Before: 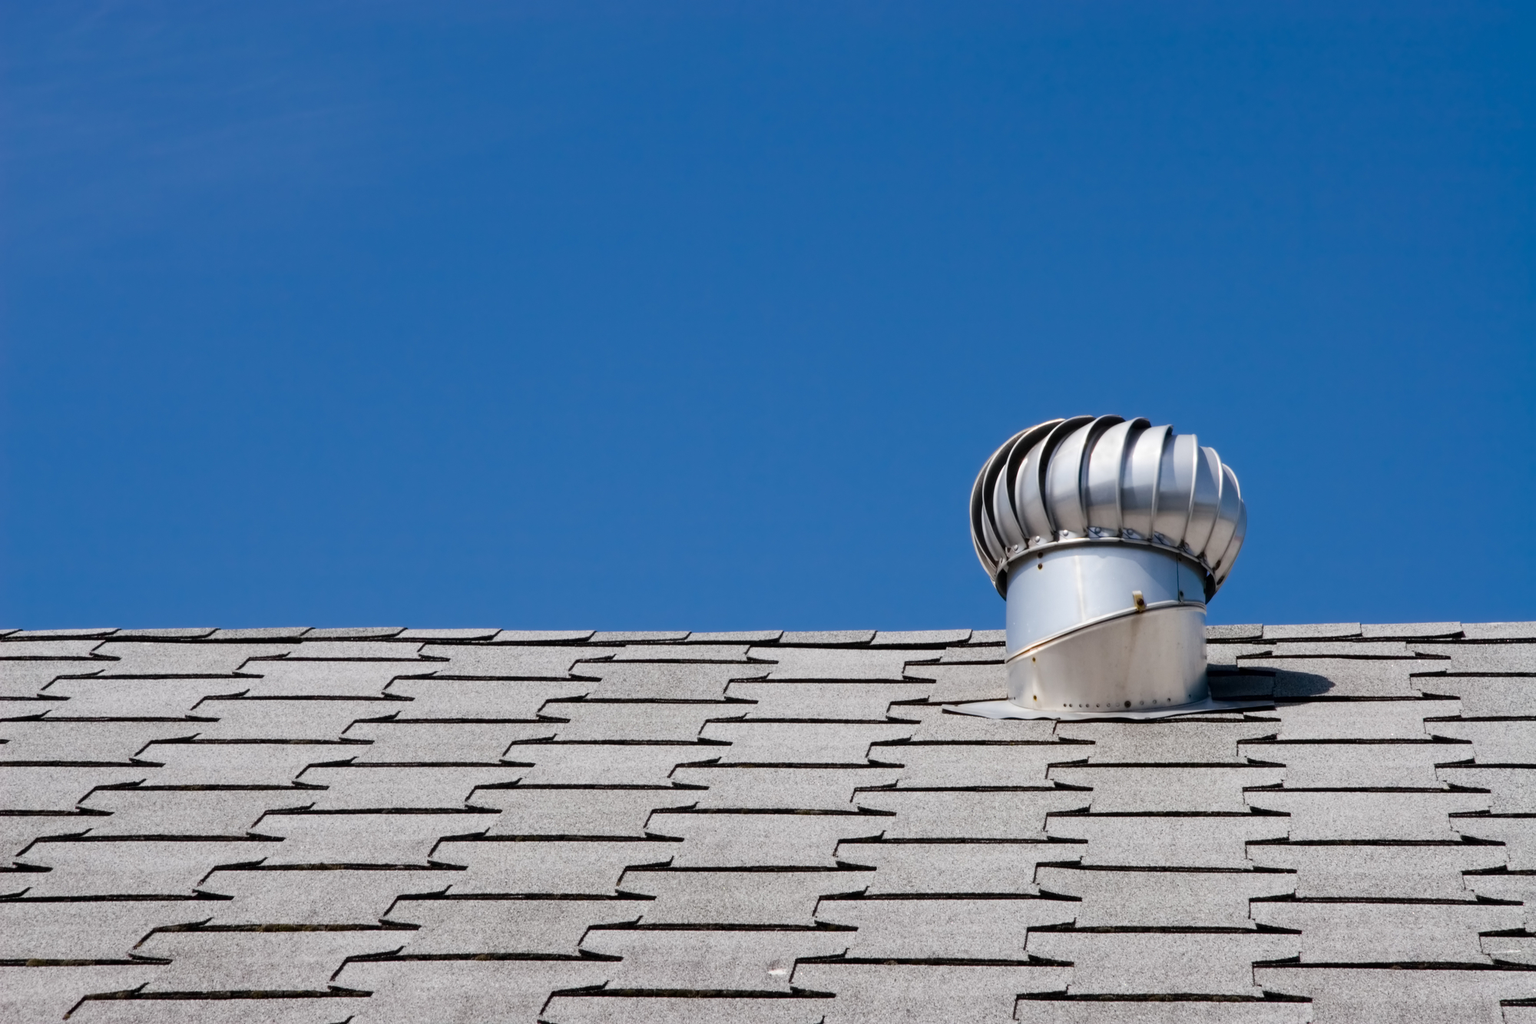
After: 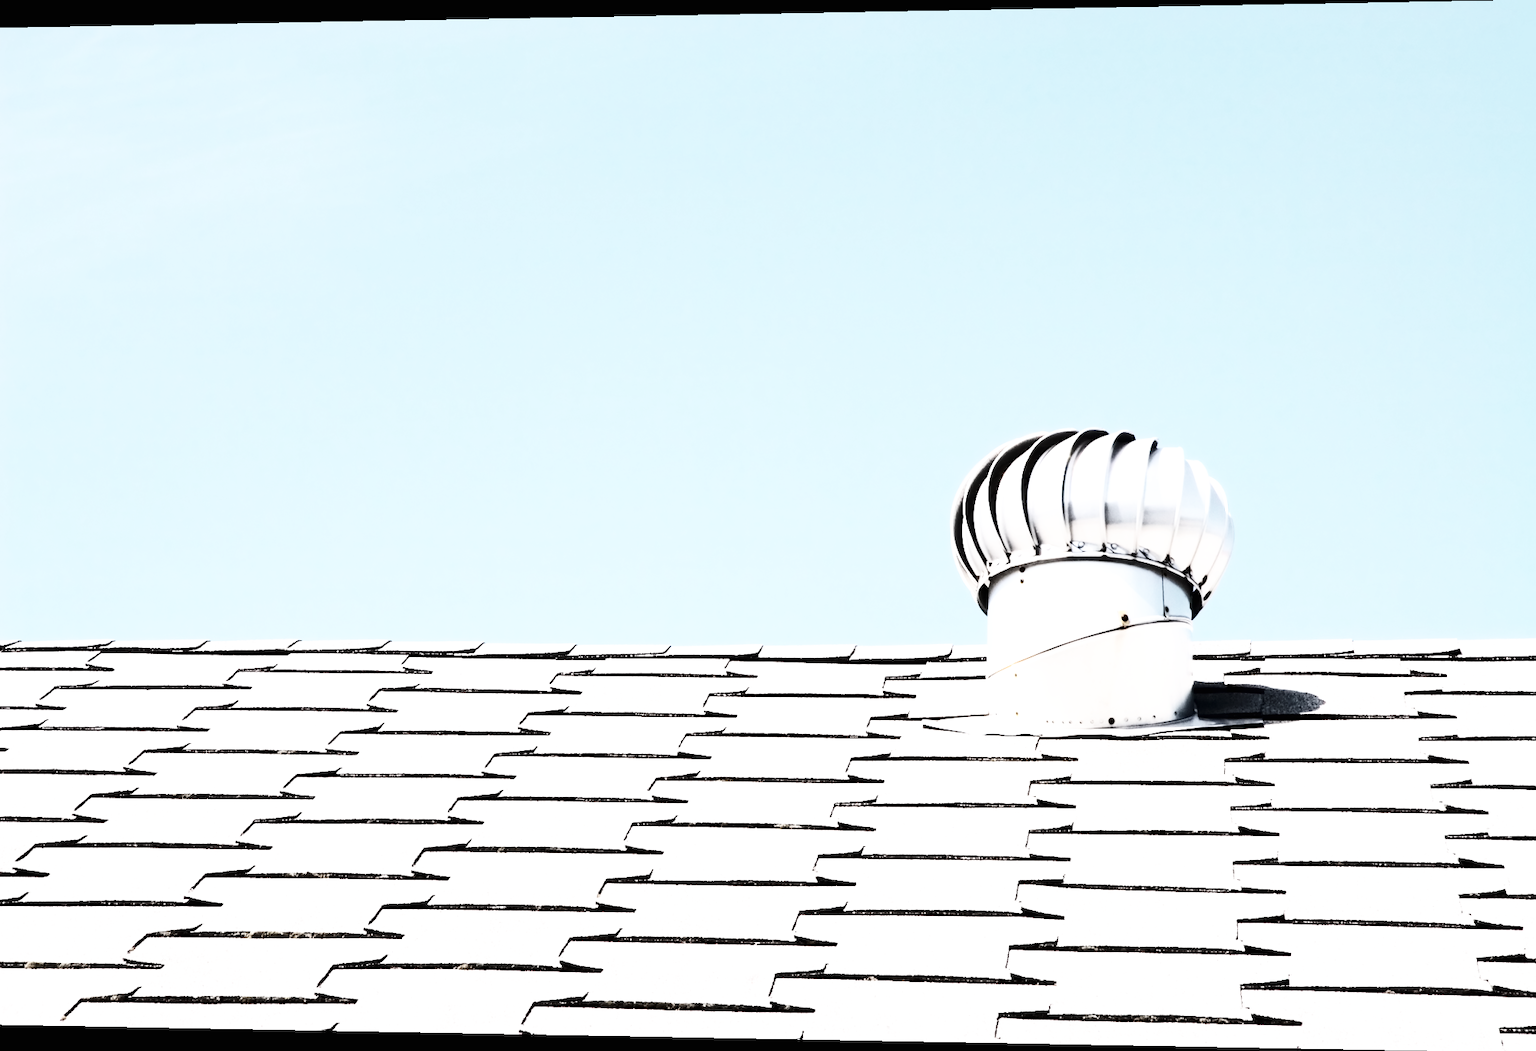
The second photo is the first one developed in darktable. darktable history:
rotate and perspective: lens shift (horizontal) -0.055, automatic cropping off
exposure: black level correction 0, exposure 0.7 EV, compensate exposure bias true, compensate highlight preservation false
color balance rgb: shadows lift › chroma 2%, shadows lift › hue 50°, power › hue 60°, highlights gain › chroma 1%, highlights gain › hue 60°, global offset › luminance 0.25%, global vibrance 30%
color correction: saturation 0.2
tone equalizer: on, module defaults
contrast brightness saturation: contrast 0.4, brightness 0.05, saturation 0.25
base curve: curves: ch0 [(0, 0) (0.007, 0.004) (0.027, 0.03) (0.046, 0.07) (0.207, 0.54) (0.442, 0.872) (0.673, 0.972) (1, 1)], preserve colors none
